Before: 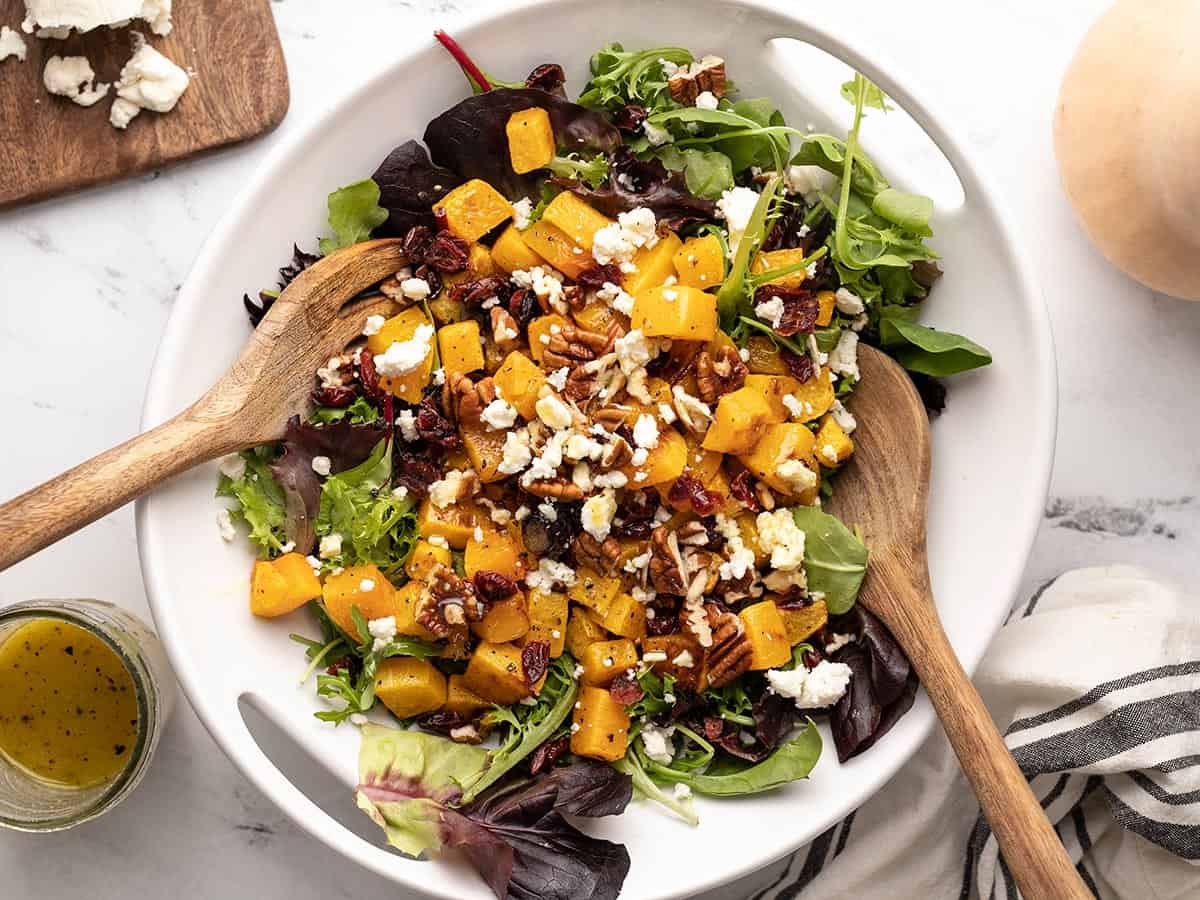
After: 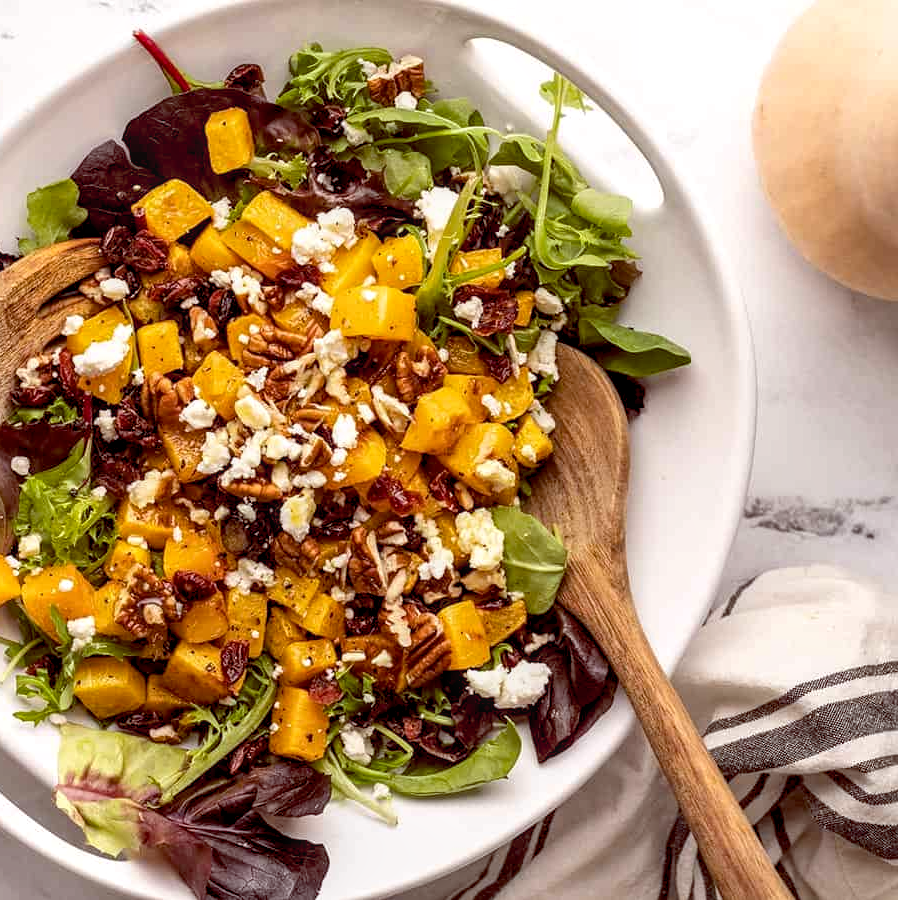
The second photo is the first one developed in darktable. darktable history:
local contrast: on, module defaults
crop and rotate: left 25.098%
color balance rgb: shadows lift › chroma 0.814%, shadows lift › hue 115.34°, global offset › luminance -0.208%, global offset › chroma 0.268%, perceptual saturation grading › global saturation 0.322%, global vibrance 20%
